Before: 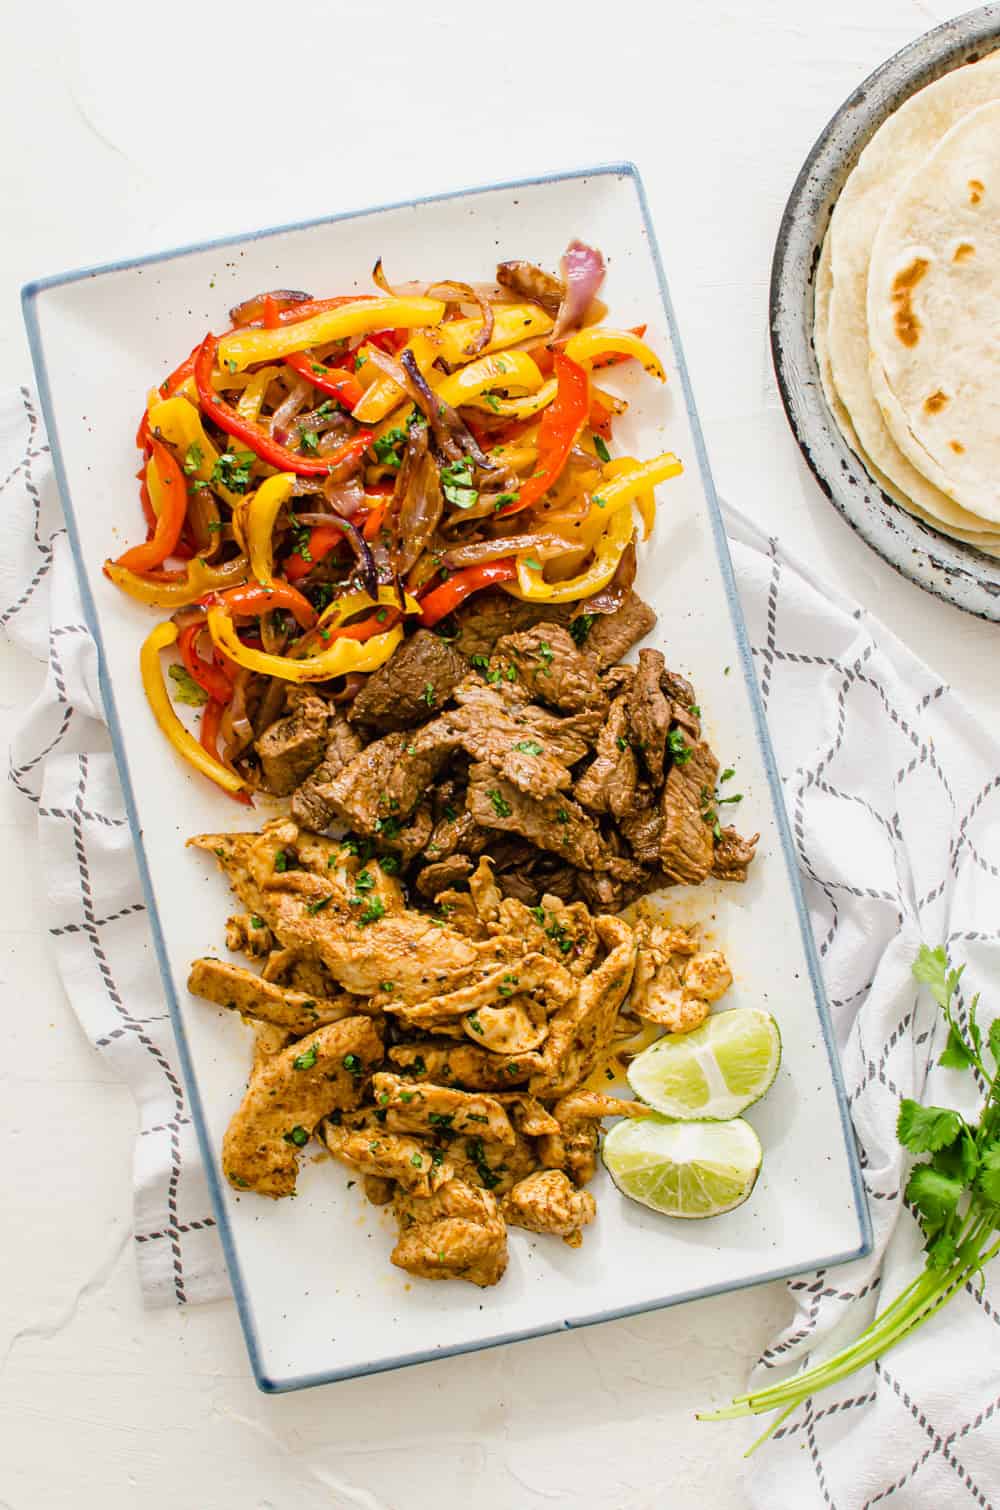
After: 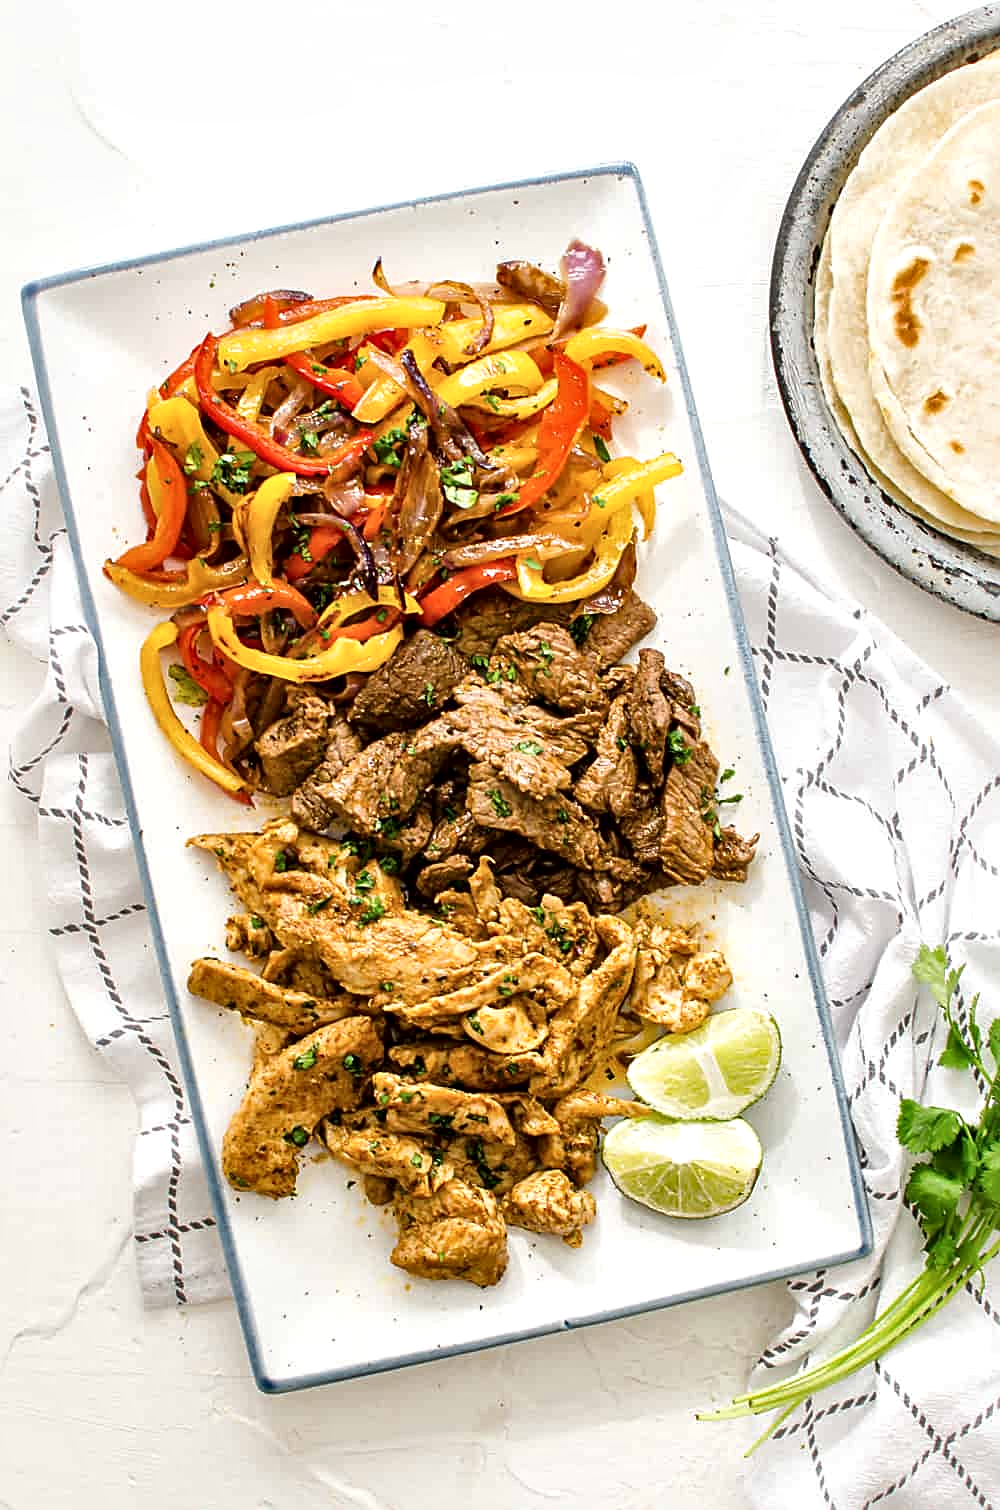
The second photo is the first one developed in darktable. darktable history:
local contrast: mode bilateral grid, contrast 25, coarseness 59, detail 151%, midtone range 0.2
exposure: exposure 0.169 EV, compensate exposure bias true, compensate highlight preservation false
sharpen: on, module defaults
contrast brightness saturation: saturation -0.064
